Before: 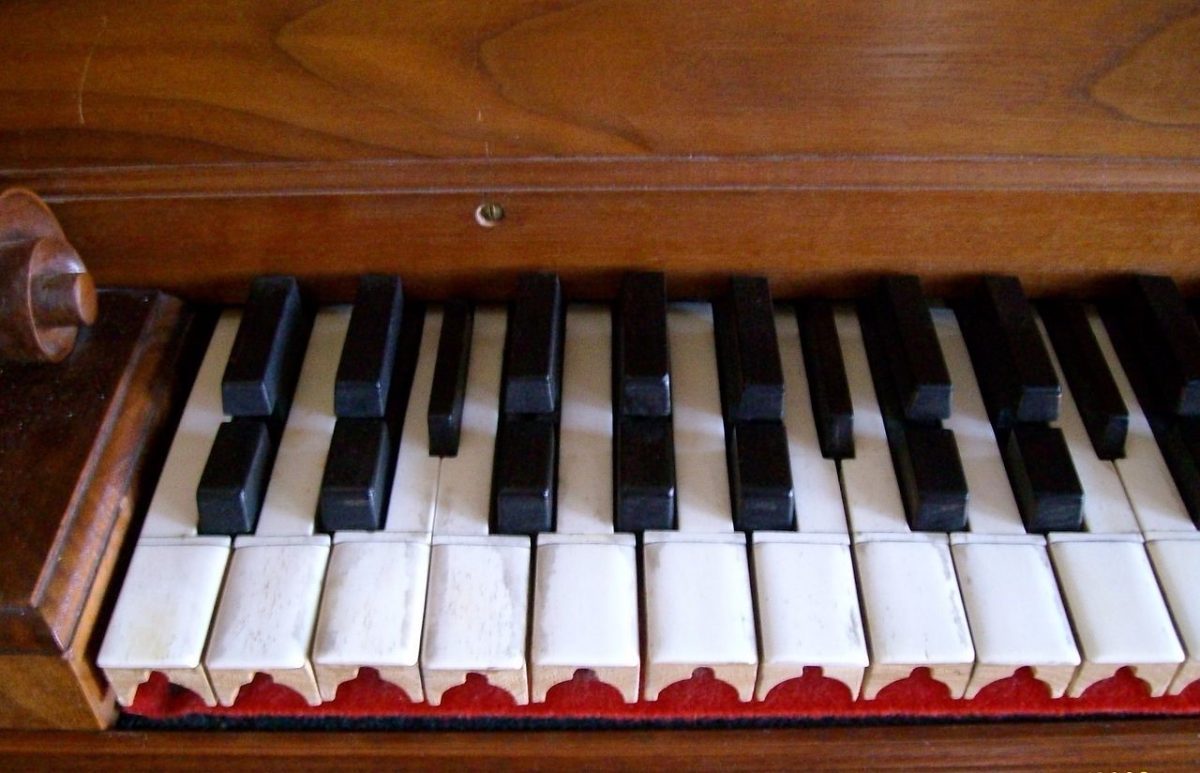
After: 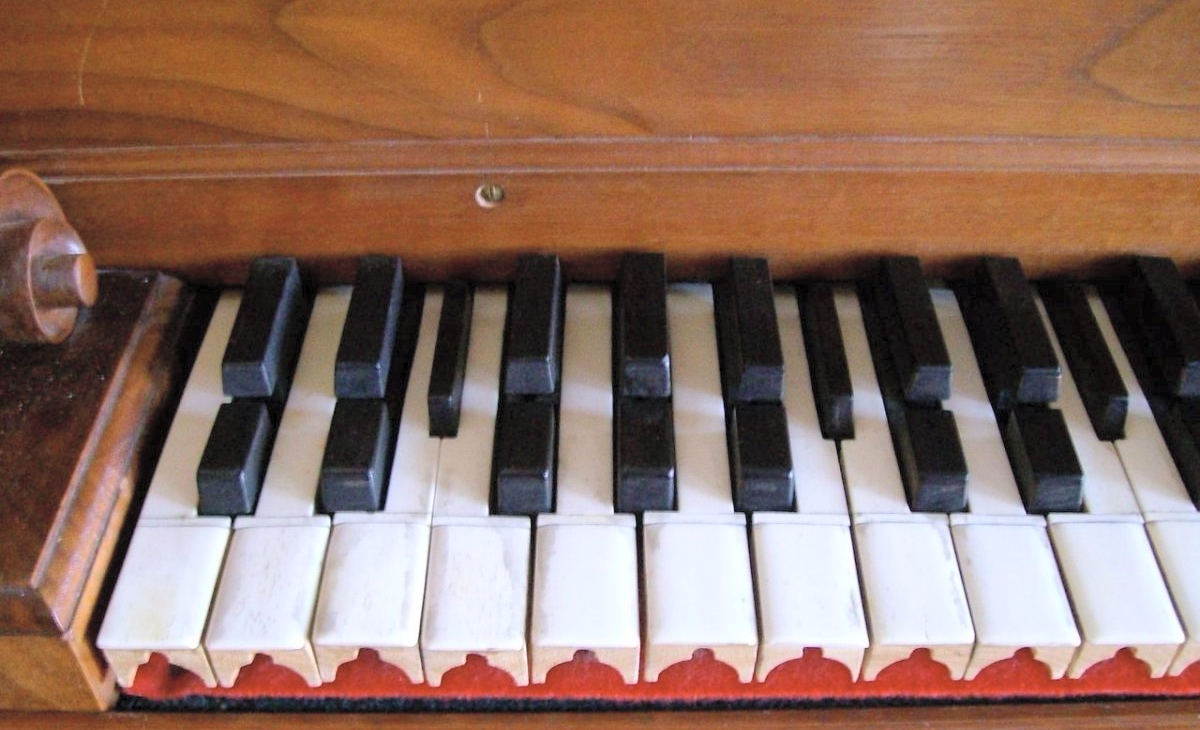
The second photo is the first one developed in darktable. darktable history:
contrast brightness saturation: brightness 0.28
crop and rotate: top 2.479%, bottom 3.018%
